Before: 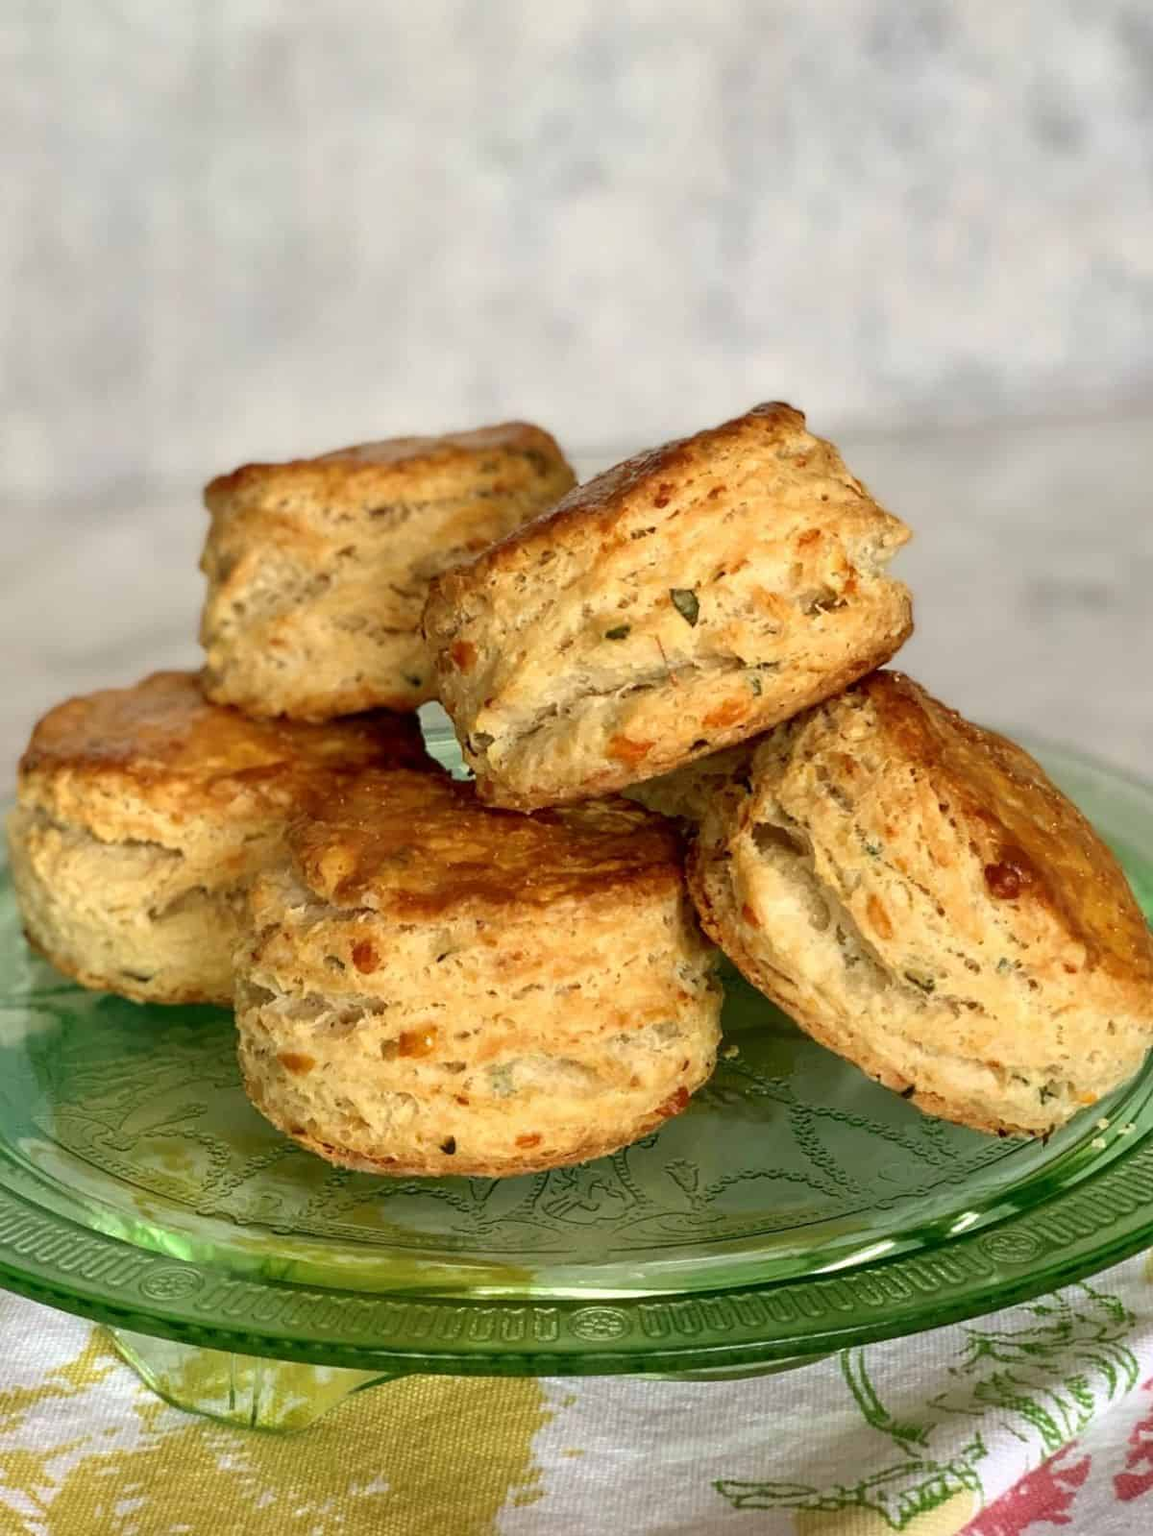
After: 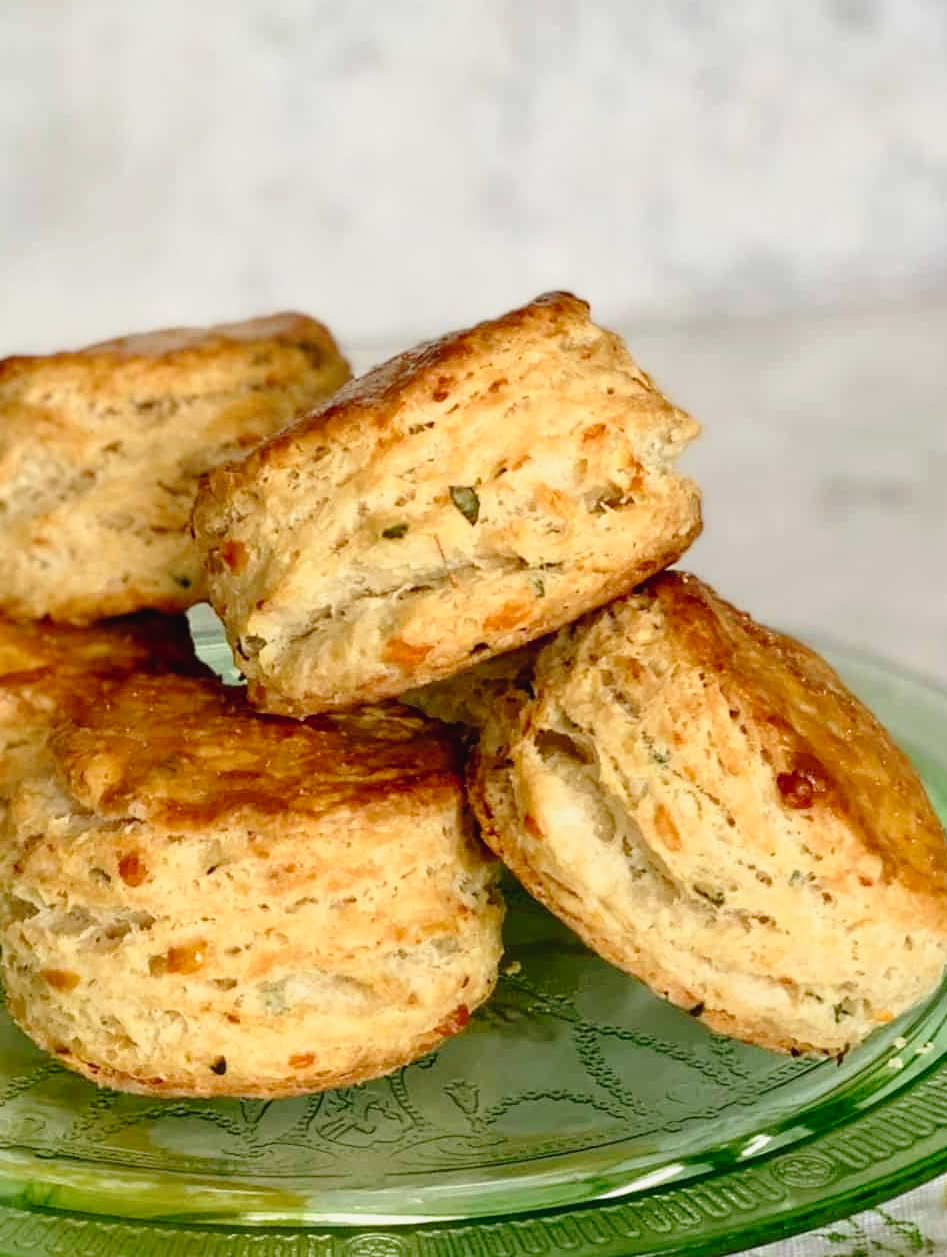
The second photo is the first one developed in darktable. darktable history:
crop and rotate: left 20.683%, top 8.019%, right 0.348%, bottom 13.356%
tone curve: curves: ch0 [(0, 0.021) (0.049, 0.044) (0.152, 0.14) (0.328, 0.377) (0.473, 0.543) (0.641, 0.705) (0.85, 0.894) (1, 0.969)]; ch1 [(0, 0) (0.302, 0.331) (0.433, 0.432) (0.472, 0.47) (0.502, 0.503) (0.527, 0.521) (0.564, 0.58) (0.614, 0.626) (0.677, 0.701) (0.859, 0.885) (1, 1)]; ch2 [(0, 0) (0.33, 0.301) (0.447, 0.44) (0.487, 0.496) (0.502, 0.516) (0.535, 0.563) (0.565, 0.593) (0.608, 0.638) (1, 1)], preserve colors none
